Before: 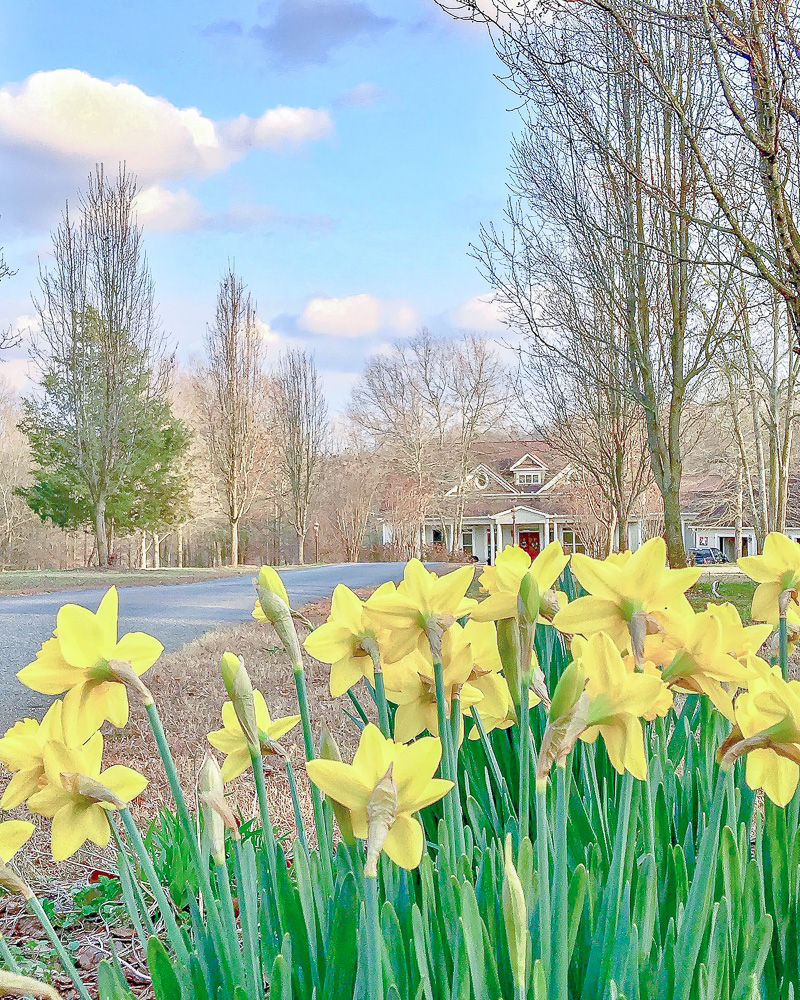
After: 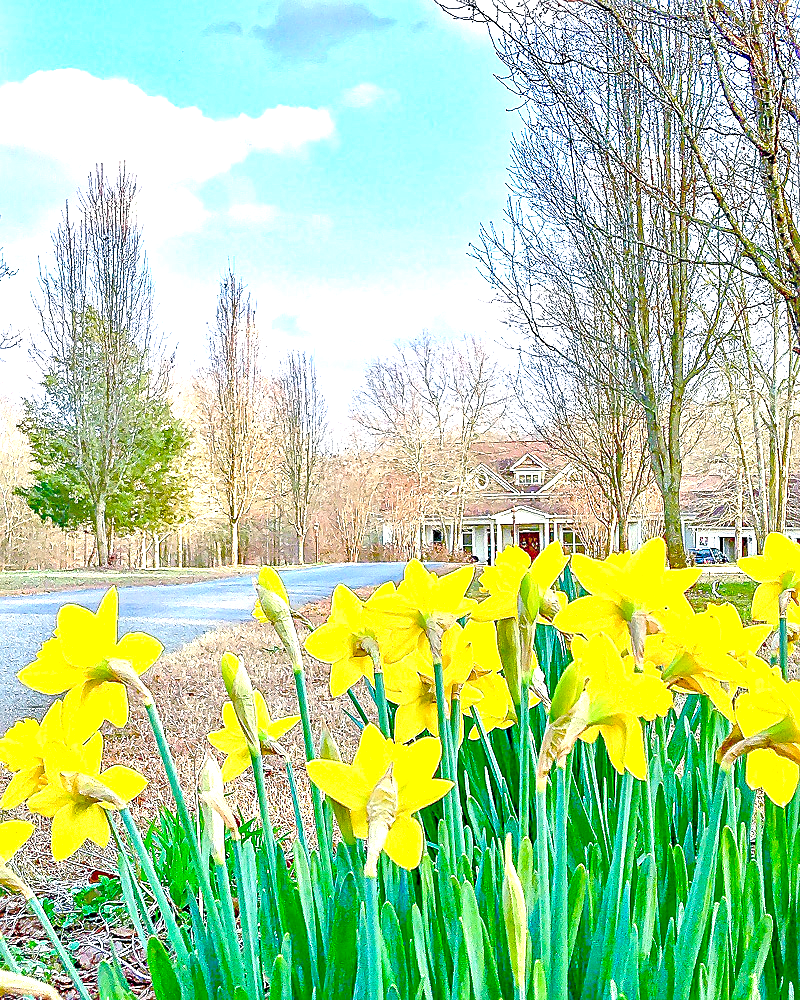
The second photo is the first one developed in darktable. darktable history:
sharpen: on, module defaults
color balance rgb: shadows lift › chroma 5.568%, shadows lift › hue 237.25°, linear chroma grading › global chroma 2.846%, perceptual saturation grading › global saturation 19.743%, perceptual brilliance grading › global brilliance 12.553%, perceptual brilliance grading › highlights 14.717%, global vibrance 29.498%
